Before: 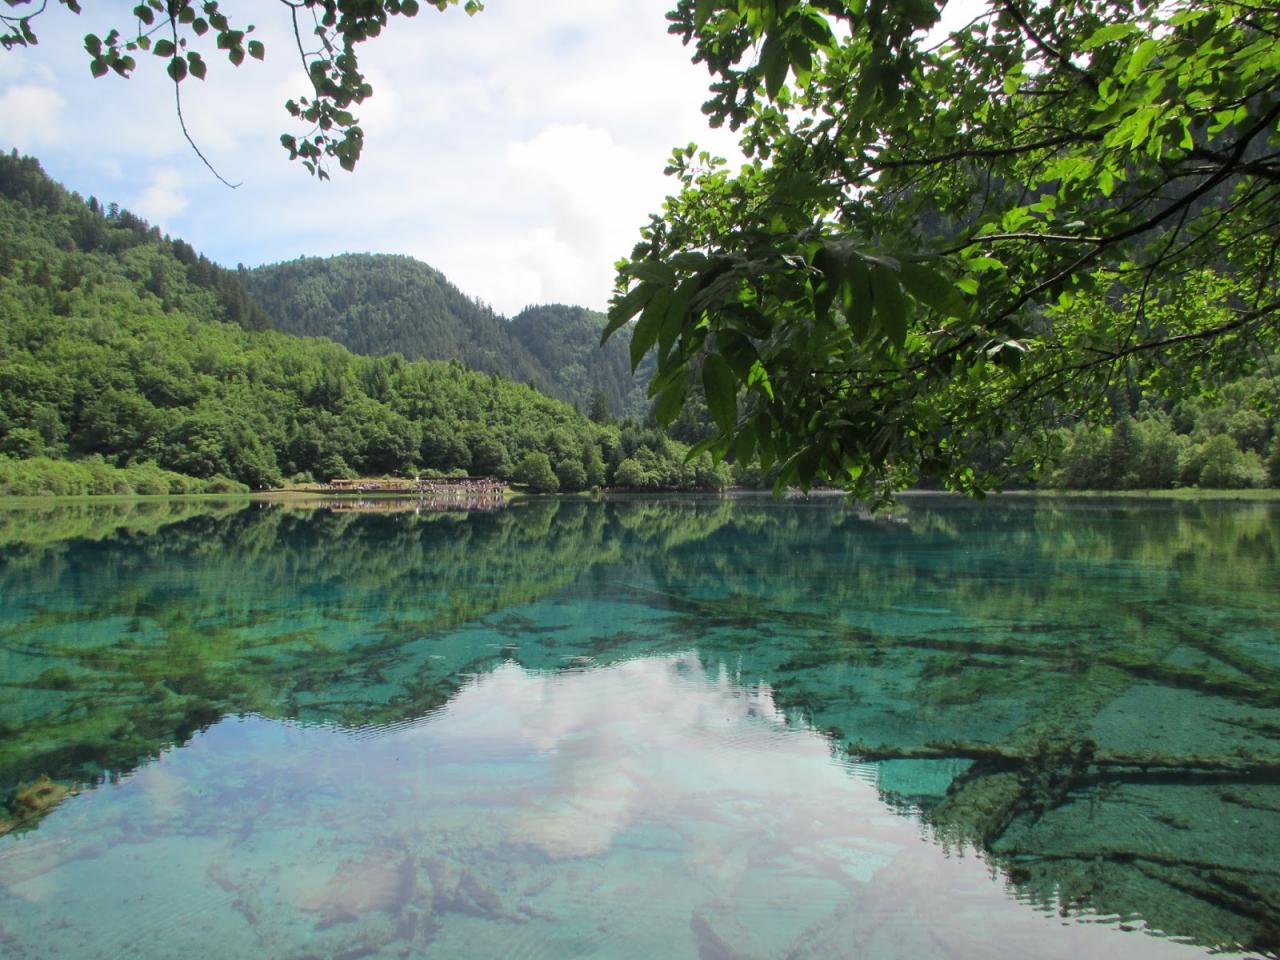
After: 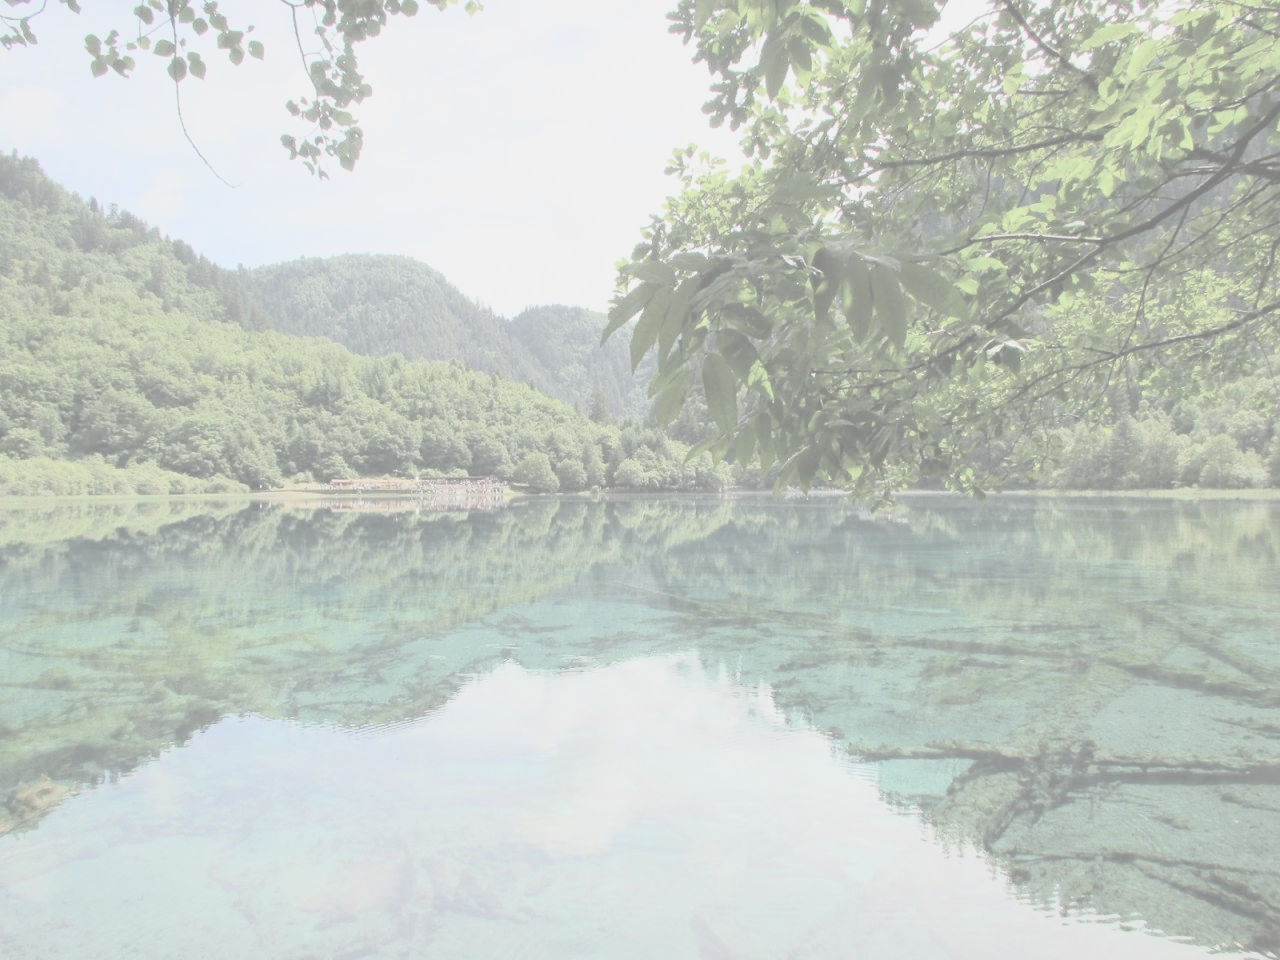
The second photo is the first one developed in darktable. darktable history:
contrast brightness saturation: contrast -0.32, brightness 0.75, saturation -0.78
tone curve: curves: ch0 [(0, 0) (0.091, 0.077) (0.517, 0.574) (0.745, 0.82) (0.844, 0.908) (0.909, 0.942) (1, 0.973)]; ch1 [(0, 0) (0.437, 0.404) (0.5, 0.5) (0.534, 0.554) (0.58, 0.603) (0.616, 0.649) (1, 1)]; ch2 [(0, 0) (0.442, 0.415) (0.5, 0.5) (0.535, 0.557) (0.585, 0.62) (1, 1)], color space Lab, independent channels, preserve colors none
